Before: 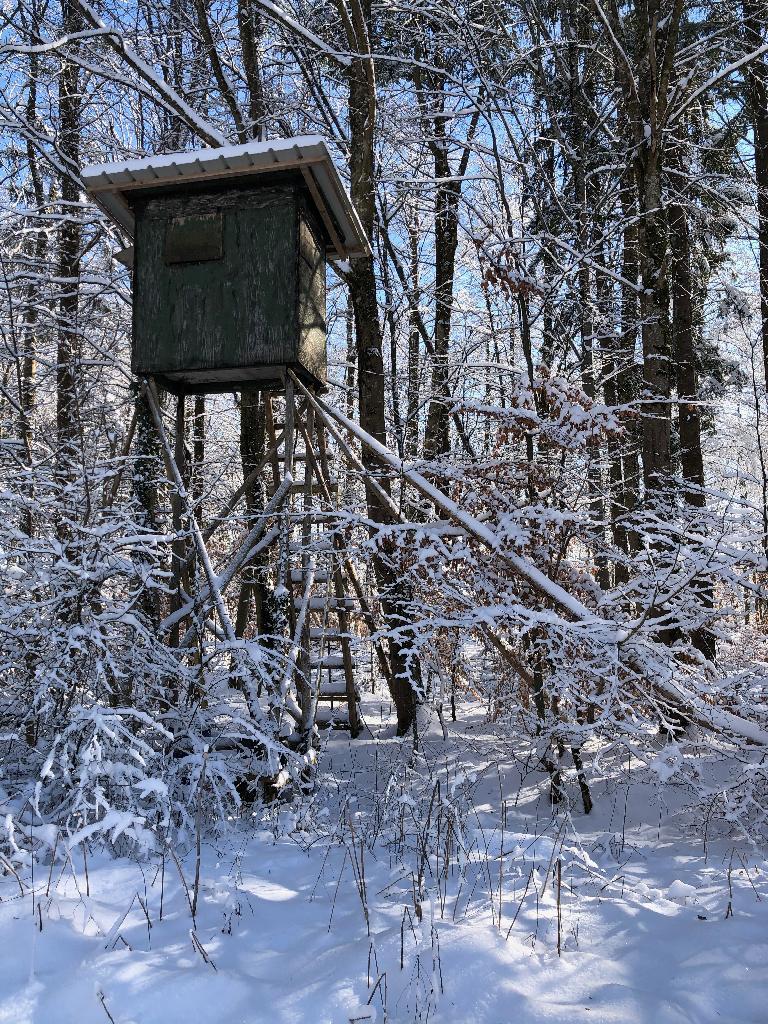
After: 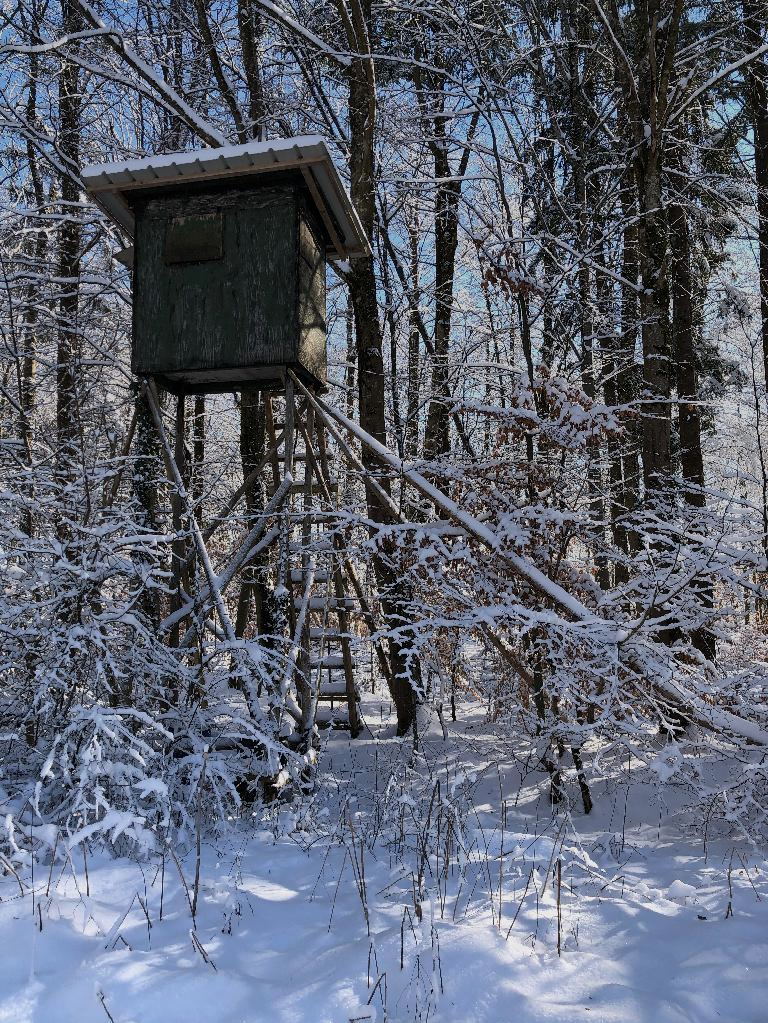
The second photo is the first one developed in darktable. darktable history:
graduated density: rotation 5.63°, offset 76.9
crop: bottom 0.071%
